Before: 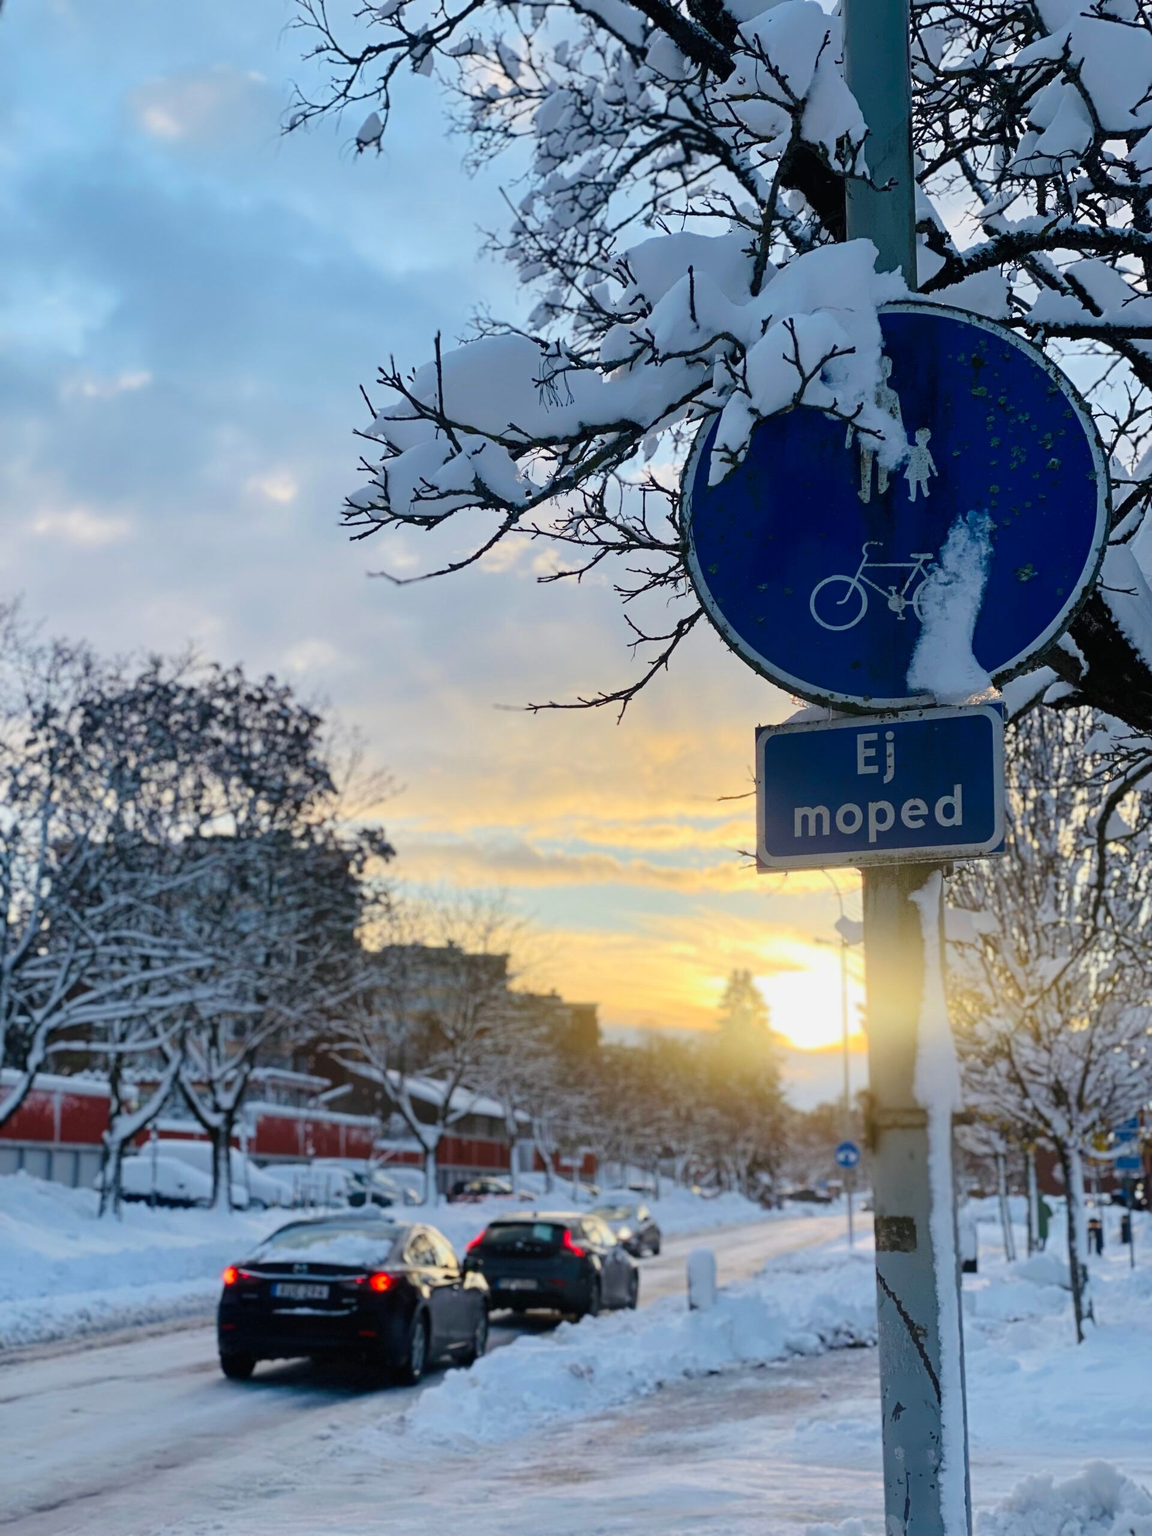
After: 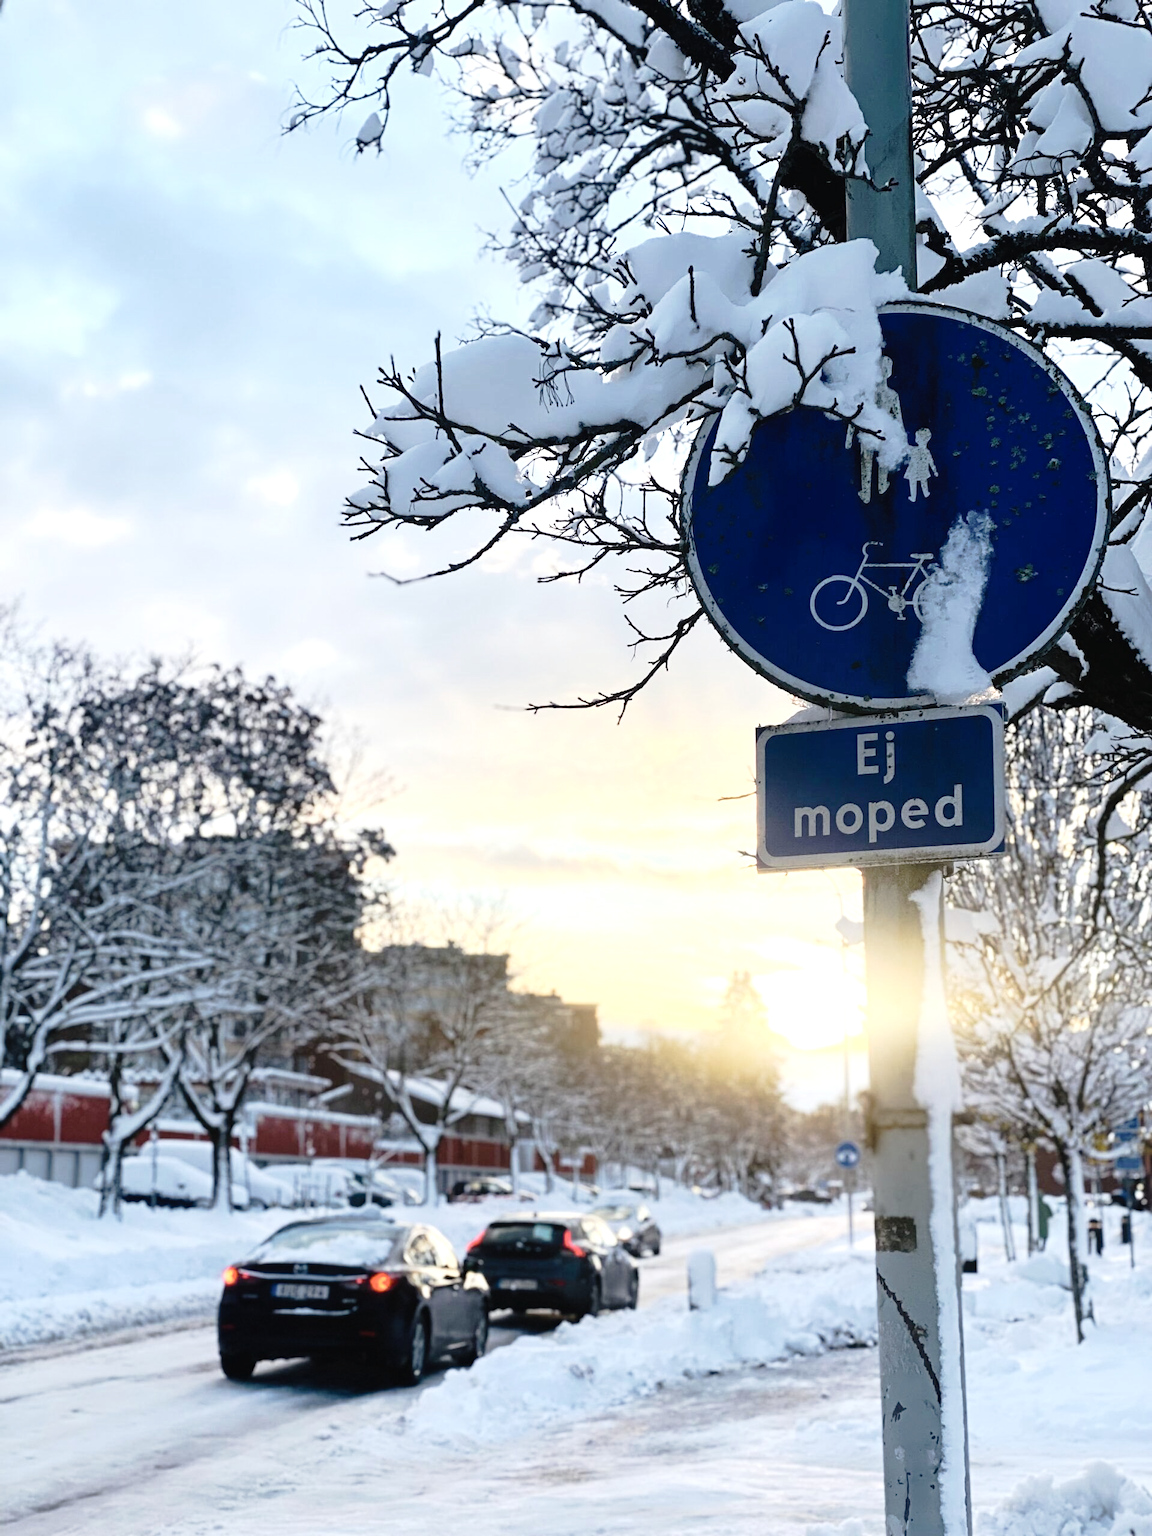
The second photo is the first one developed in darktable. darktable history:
tone curve: curves: ch0 [(0, 0.013) (0.117, 0.081) (0.257, 0.259) (0.408, 0.45) (0.611, 0.64) (0.81, 0.857) (1, 1)]; ch1 [(0, 0) (0.287, 0.198) (0.501, 0.506) (0.56, 0.584) (0.715, 0.741) (0.976, 0.992)]; ch2 [(0, 0) (0.369, 0.362) (0.5, 0.5) (0.537, 0.547) (0.59, 0.603) (0.681, 0.754) (1, 1)], preserve colors none
contrast brightness saturation: contrast 0.098, saturation -0.372
exposure: exposure 0.76 EV, compensate exposure bias true, compensate highlight preservation false
